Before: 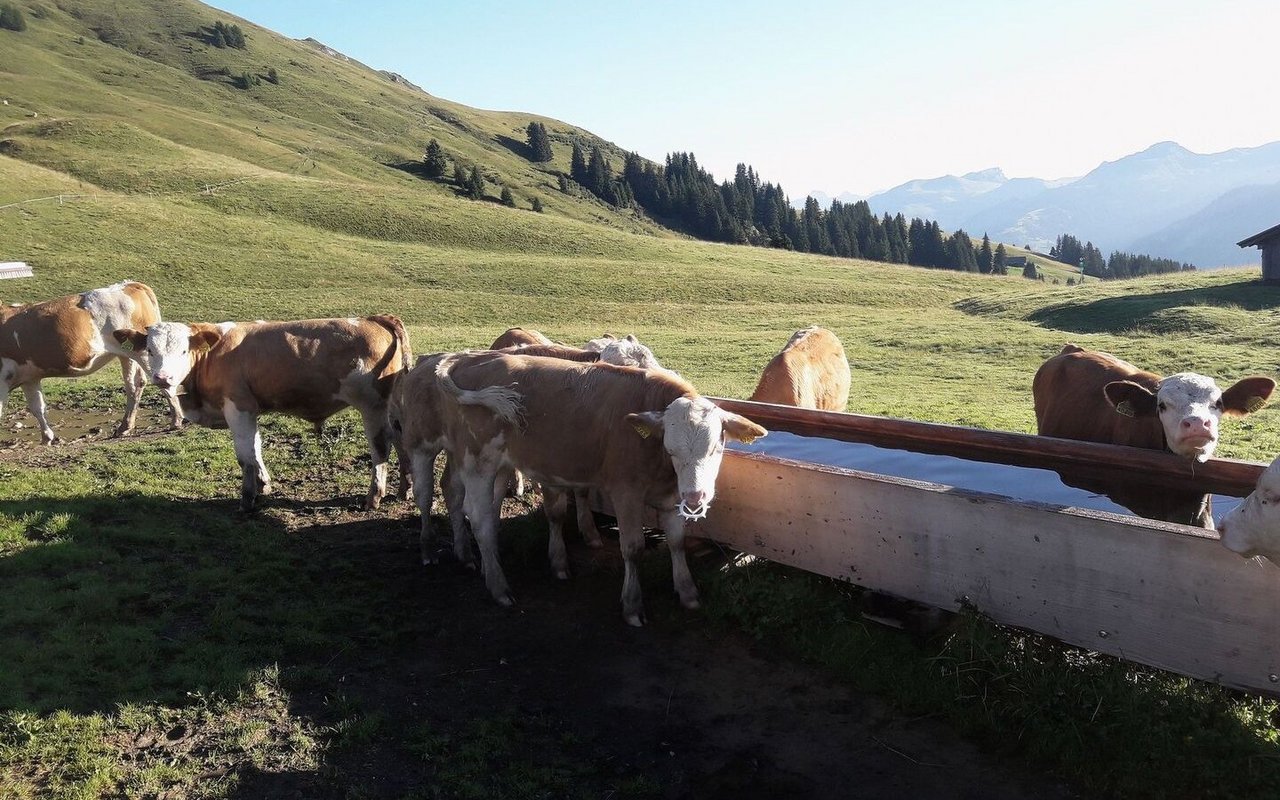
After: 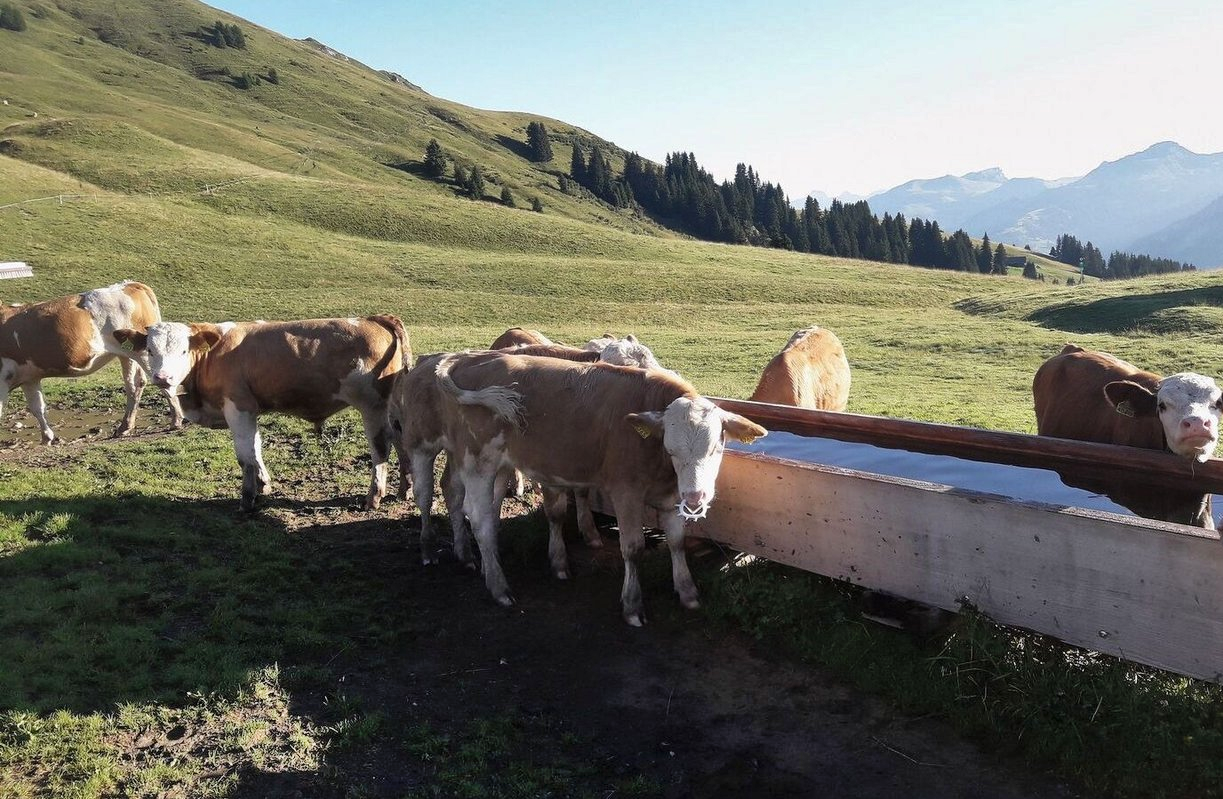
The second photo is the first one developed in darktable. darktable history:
shadows and highlights: soften with gaussian
crop: right 4.42%, bottom 0.017%
